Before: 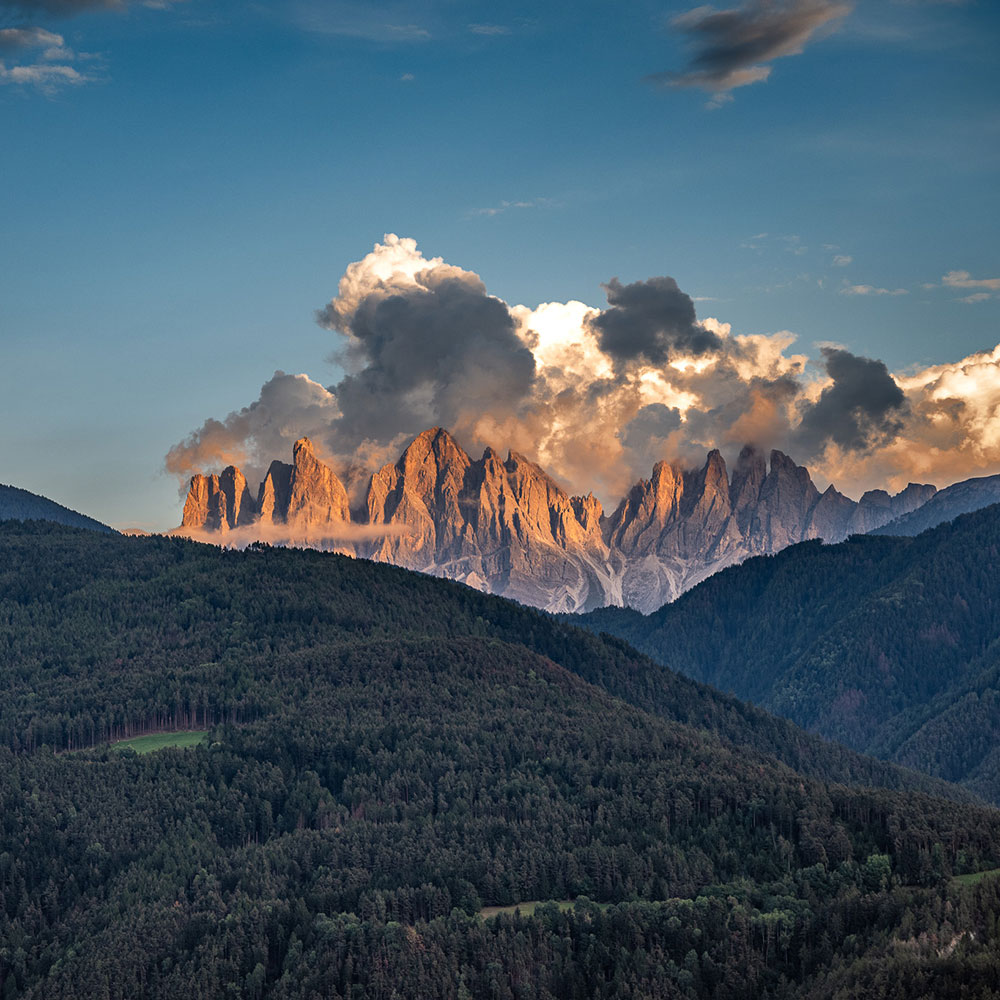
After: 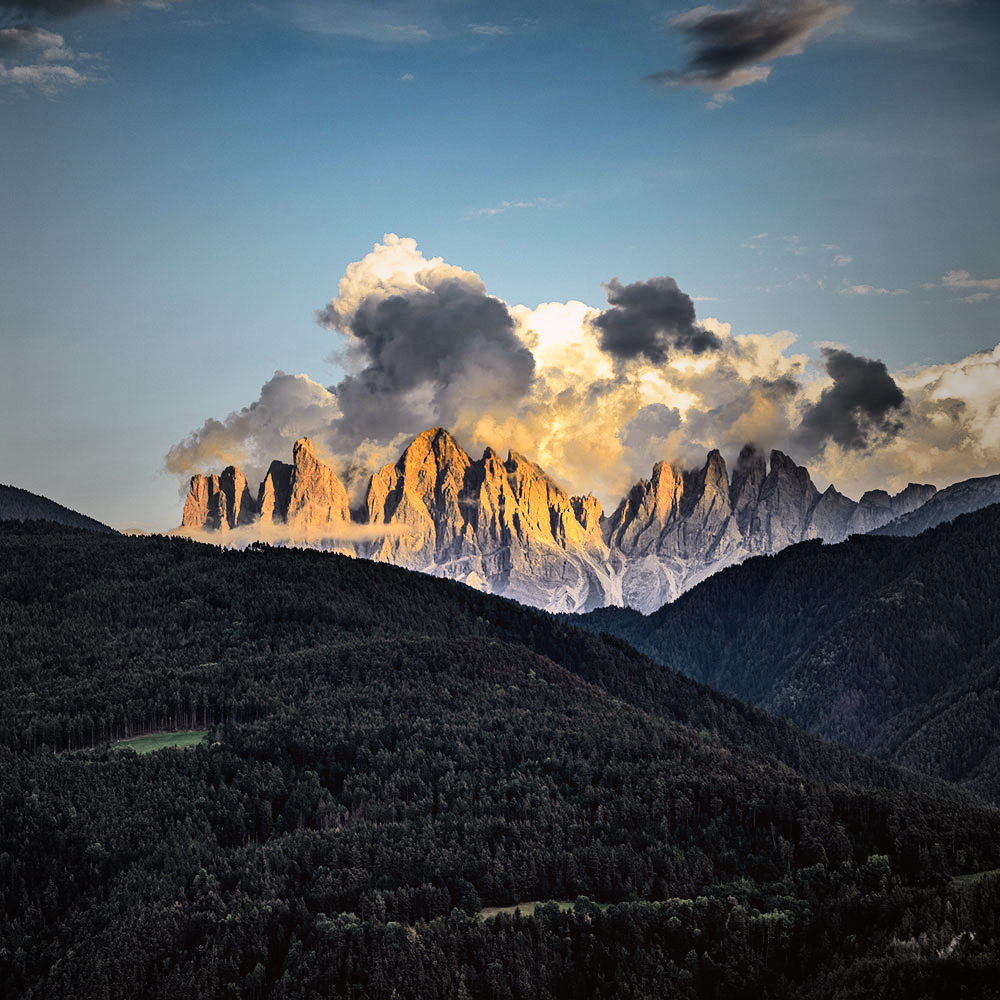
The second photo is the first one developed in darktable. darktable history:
tone curve: curves: ch0 [(0.003, 0.023) (0.071, 0.052) (0.236, 0.197) (0.466, 0.557) (0.631, 0.764) (0.806, 0.906) (1, 1)]; ch1 [(0, 0) (0.262, 0.227) (0.417, 0.386) (0.469, 0.467) (0.502, 0.51) (0.528, 0.521) (0.573, 0.555) (0.605, 0.621) (0.644, 0.671) (0.686, 0.728) (0.994, 0.987)]; ch2 [(0, 0) (0.262, 0.188) (0.385, 0.353) (0.427, 0.424) (0.495, 0.502) (0.531, 0.555) (0.583, 0.632) (0.644, 0.748) (1, 1)], color space Lab, independent channels, preserve colors none
filmic rgb: black relative exposure -7.65 EV, white relative exposure 4.56 EV, hardness 3.61, add noise in highlights 0.001, preserve chrominance luminance Y, color science v3 (2019), use custom middle-gray values true, contrast in highlights soft
levels: mode automatic, levels [0.044, 0.475, 0.791]
vignetting: fall-off start 18.7%, fall-off radius 137.54%, width/height ratio 0.616, shape 0.587
